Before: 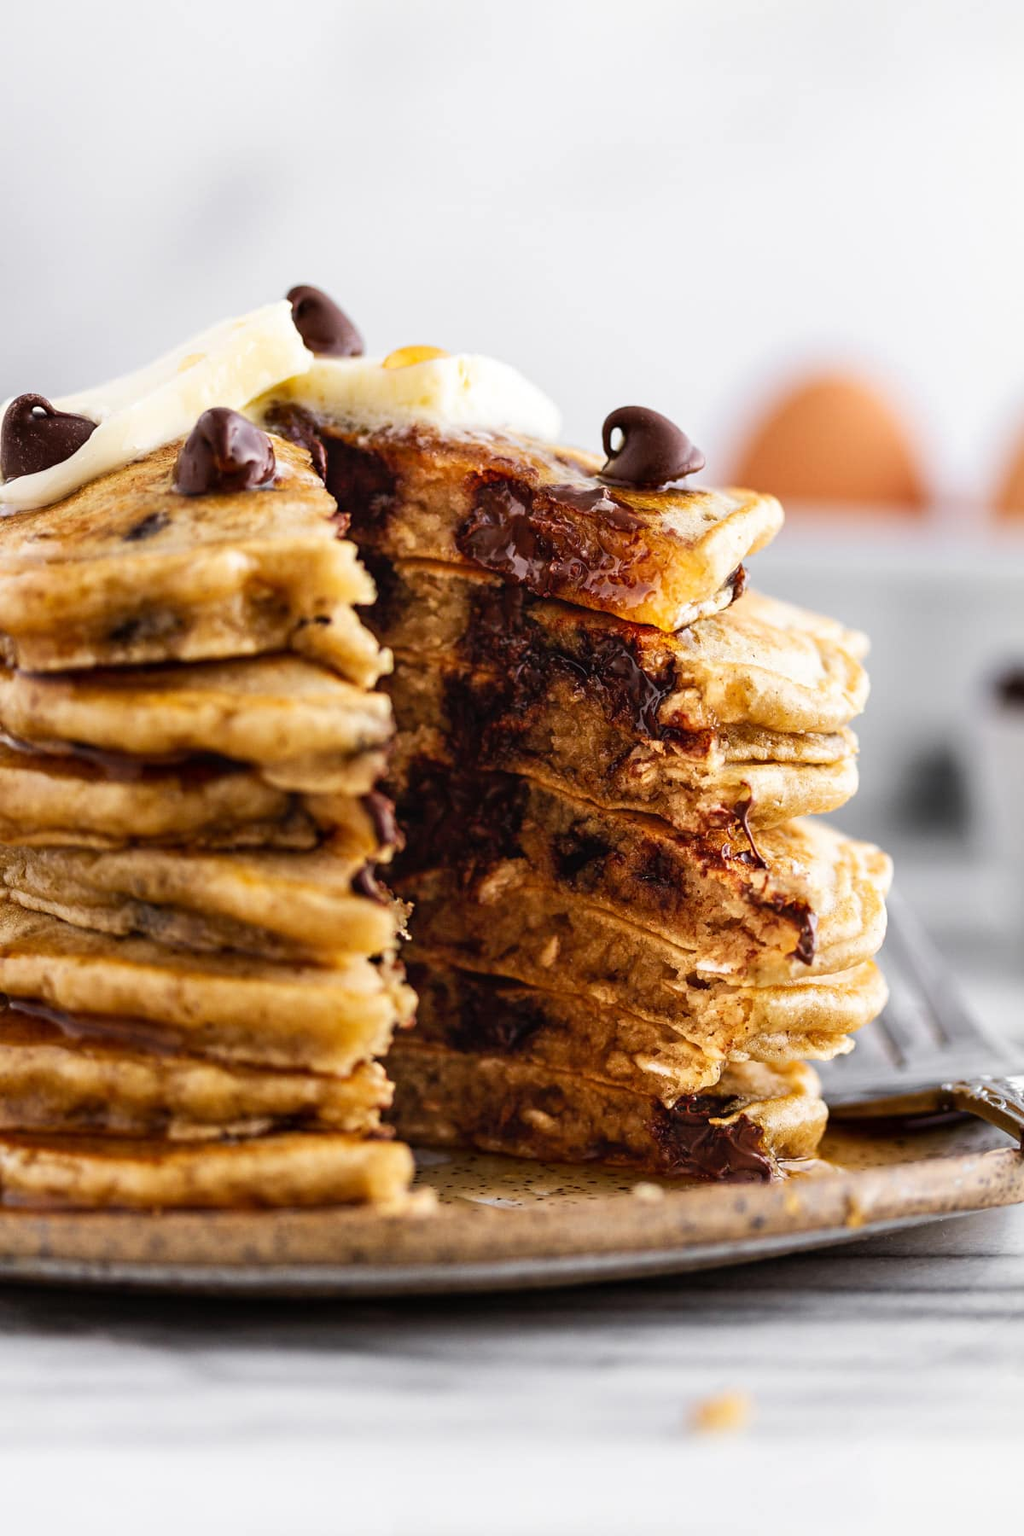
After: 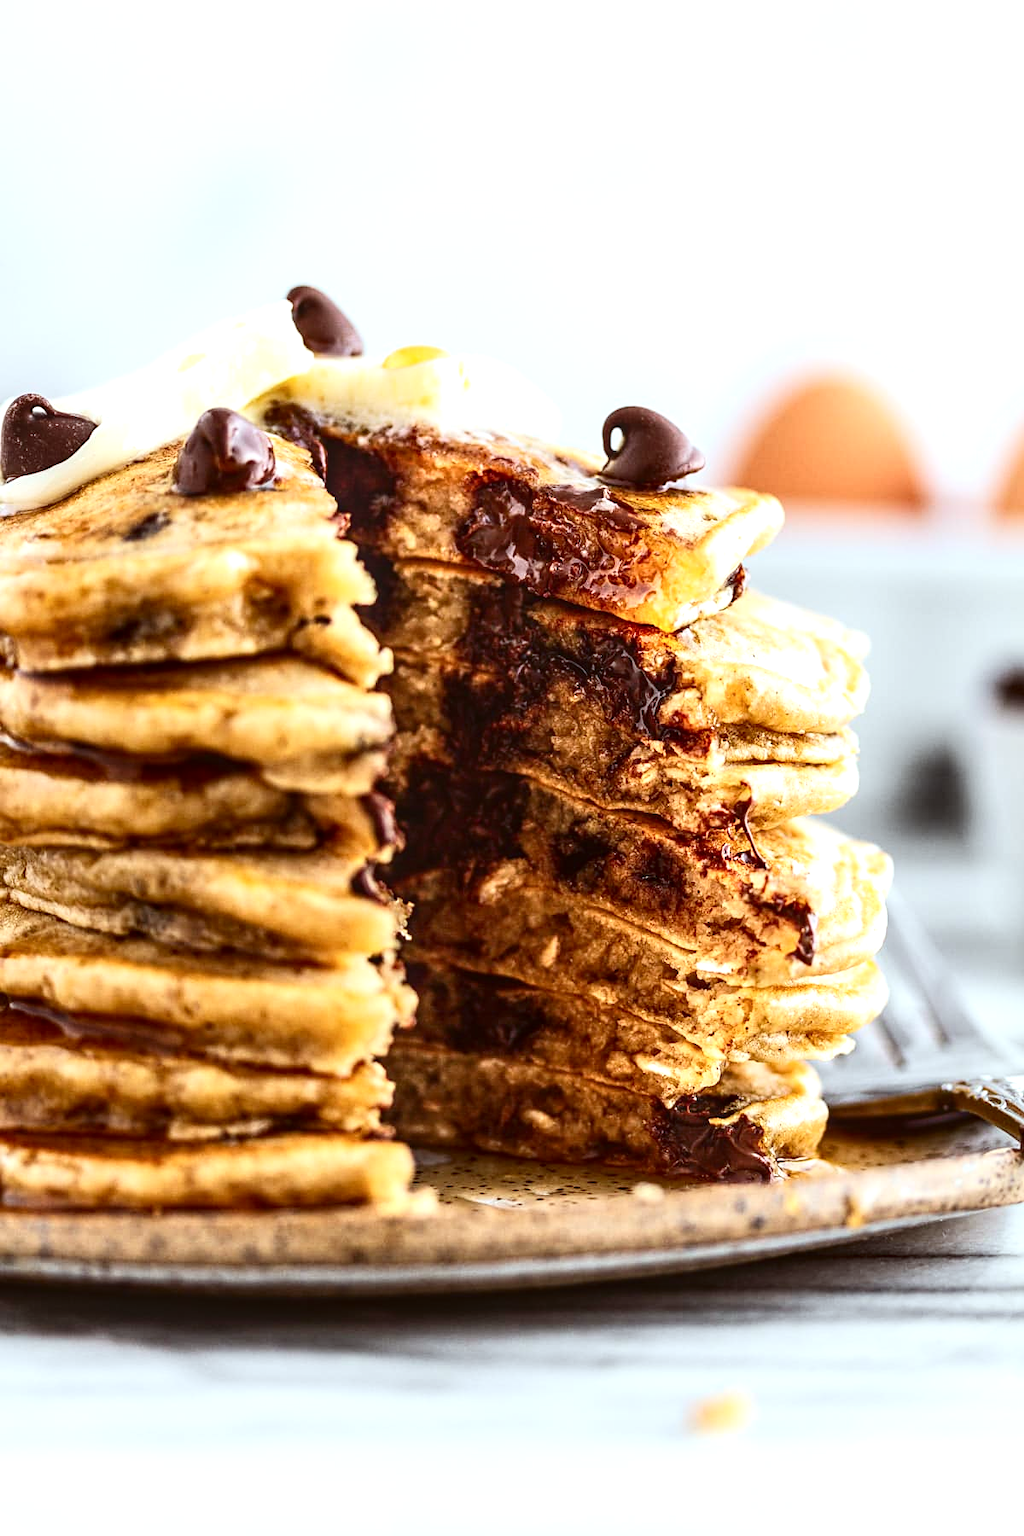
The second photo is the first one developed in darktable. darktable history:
exposure: exposure 0.496 EV, compensate highlight preservation false
local contrast: on, module defaults
sharpen: amount 0.2
color correction: highlights a* -4.98, highlights b* -3.76, shadows a* 3.83, shadows b* 4.08
contrast brightness saturation: contrast 0.22
